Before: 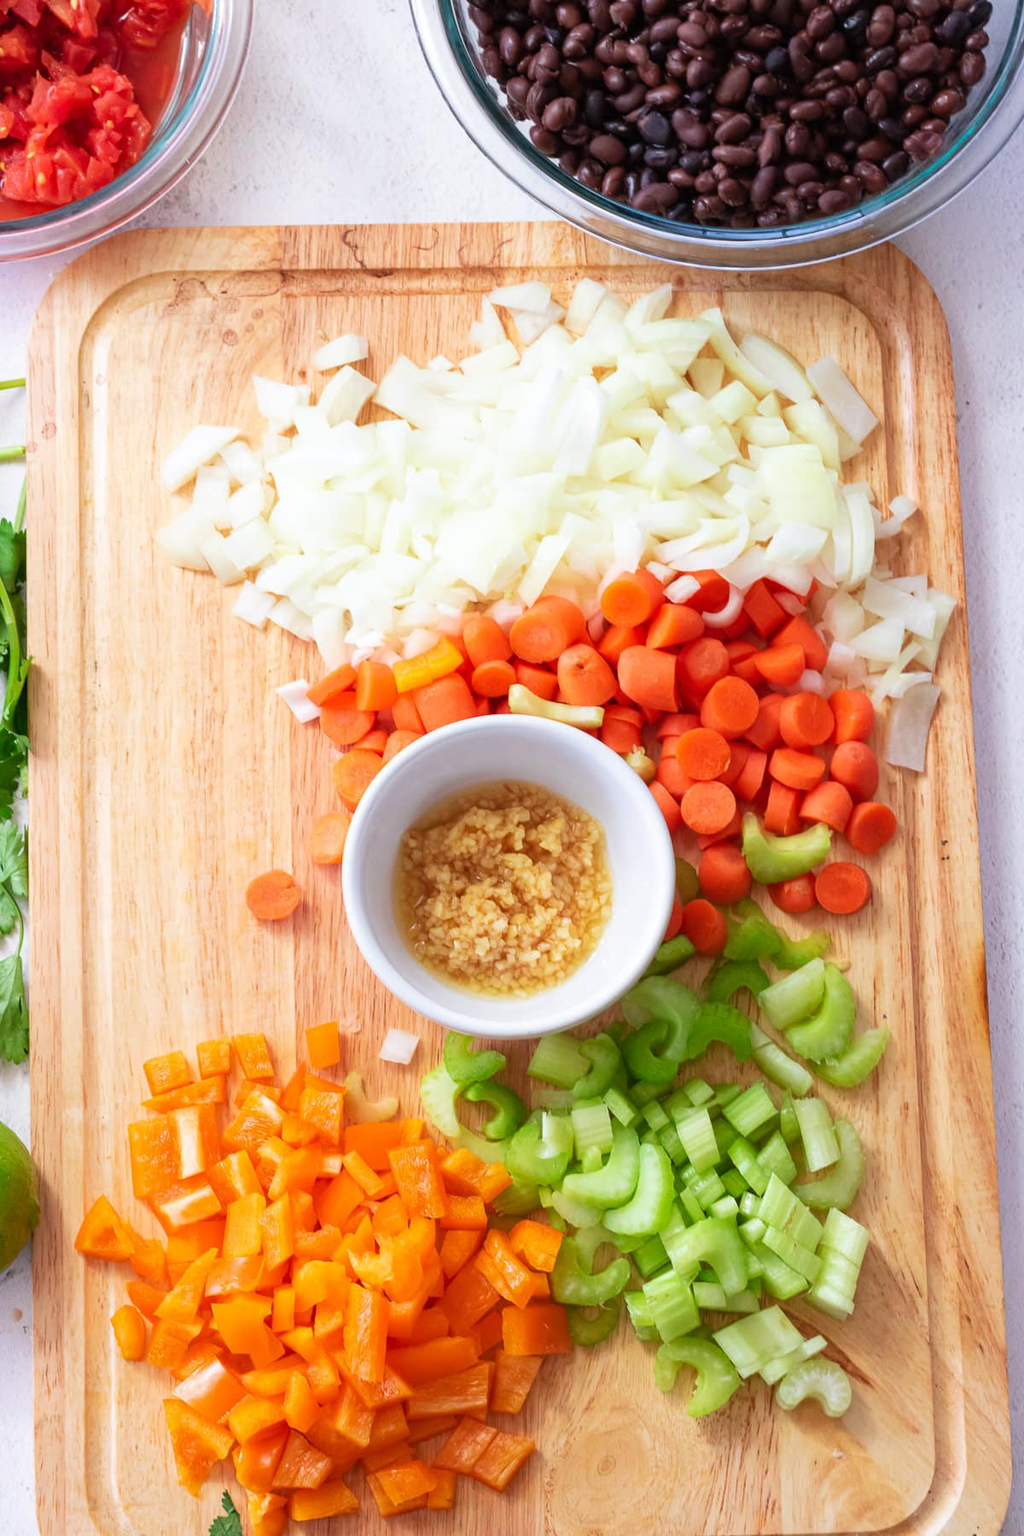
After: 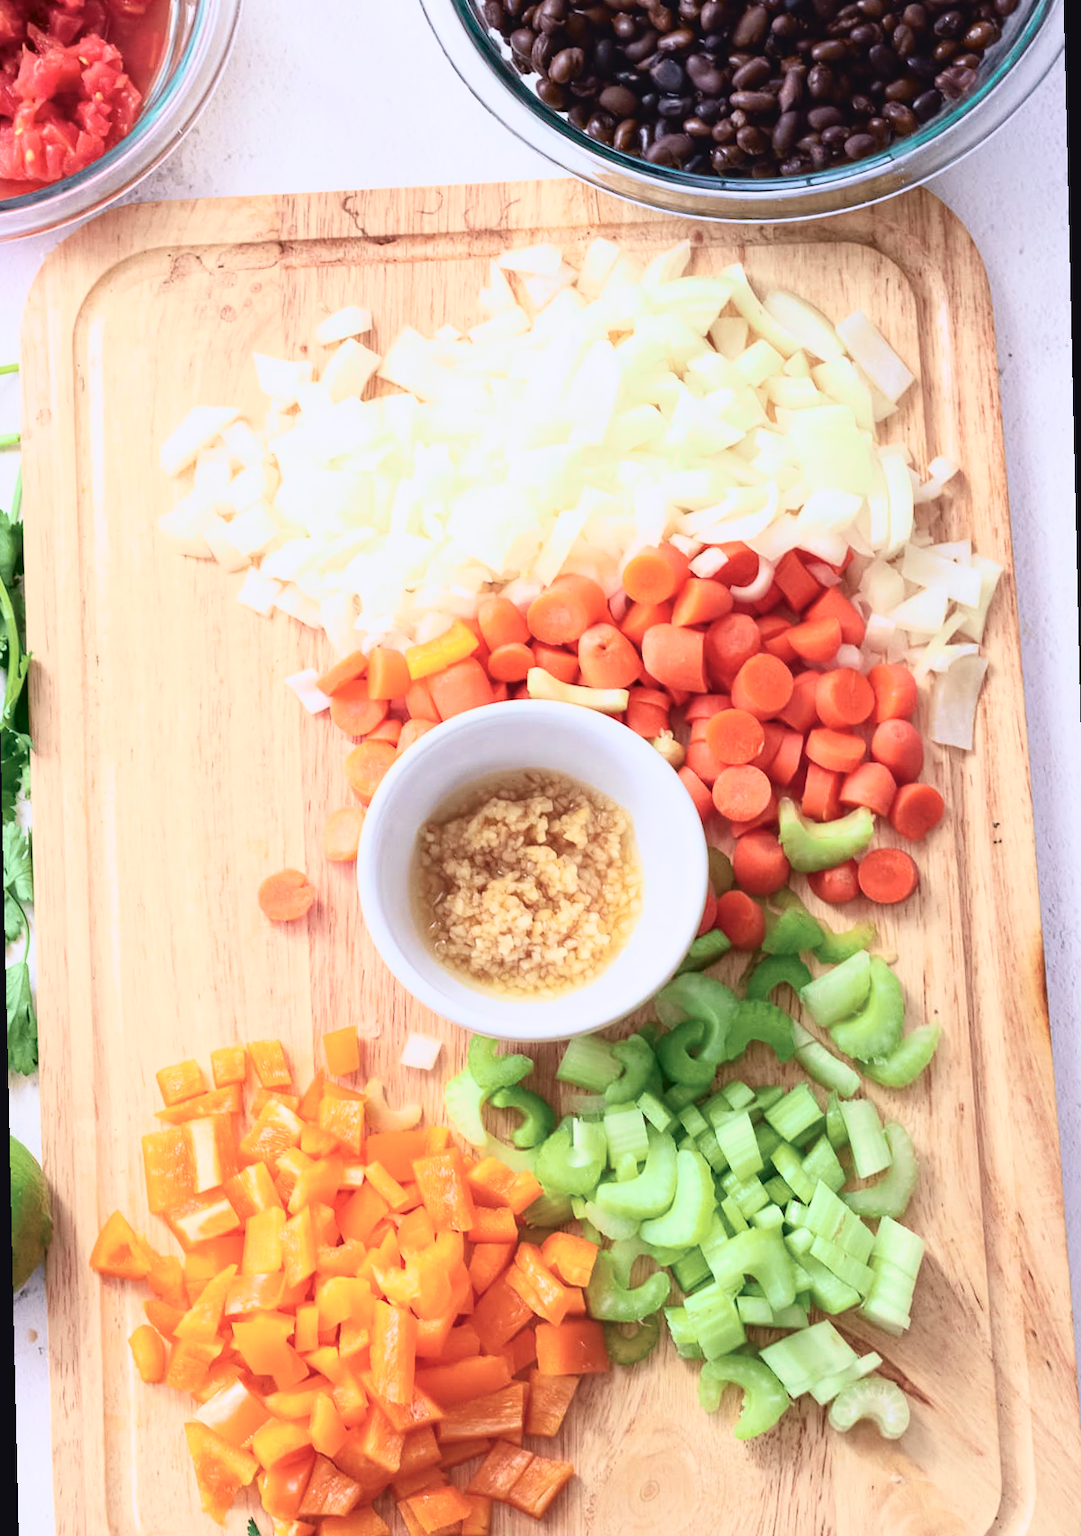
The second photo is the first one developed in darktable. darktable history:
tone curve: curves: ch0 [(0, 0.039) (0.104, 0.094) (0.285, 0.301) (0.673, 0.796) (0.845, 0.932) (0.994, 0.971)]; ch1 [(0, 0) (0.356, 0.385) (0.424, 0.405) (0.498, 0.502) (0.586, 0.57) (0.657, 0.642) (1, 1)]; ch2 [(0, 0) (0.424, 0.438) (0.46, 0.453) (0.515, 0.505) (0.557, 0.57) (0.612, 0.583) (0.722, 0.67) (1, 1)], color space Lab, independent channels, preserve colors none
rotate and perspective: rotation -1.32°, lens shift (horizontal) -0.031, crop left 0.015, crop right 0.985, crop top 0.047, crop bottom 0.982
